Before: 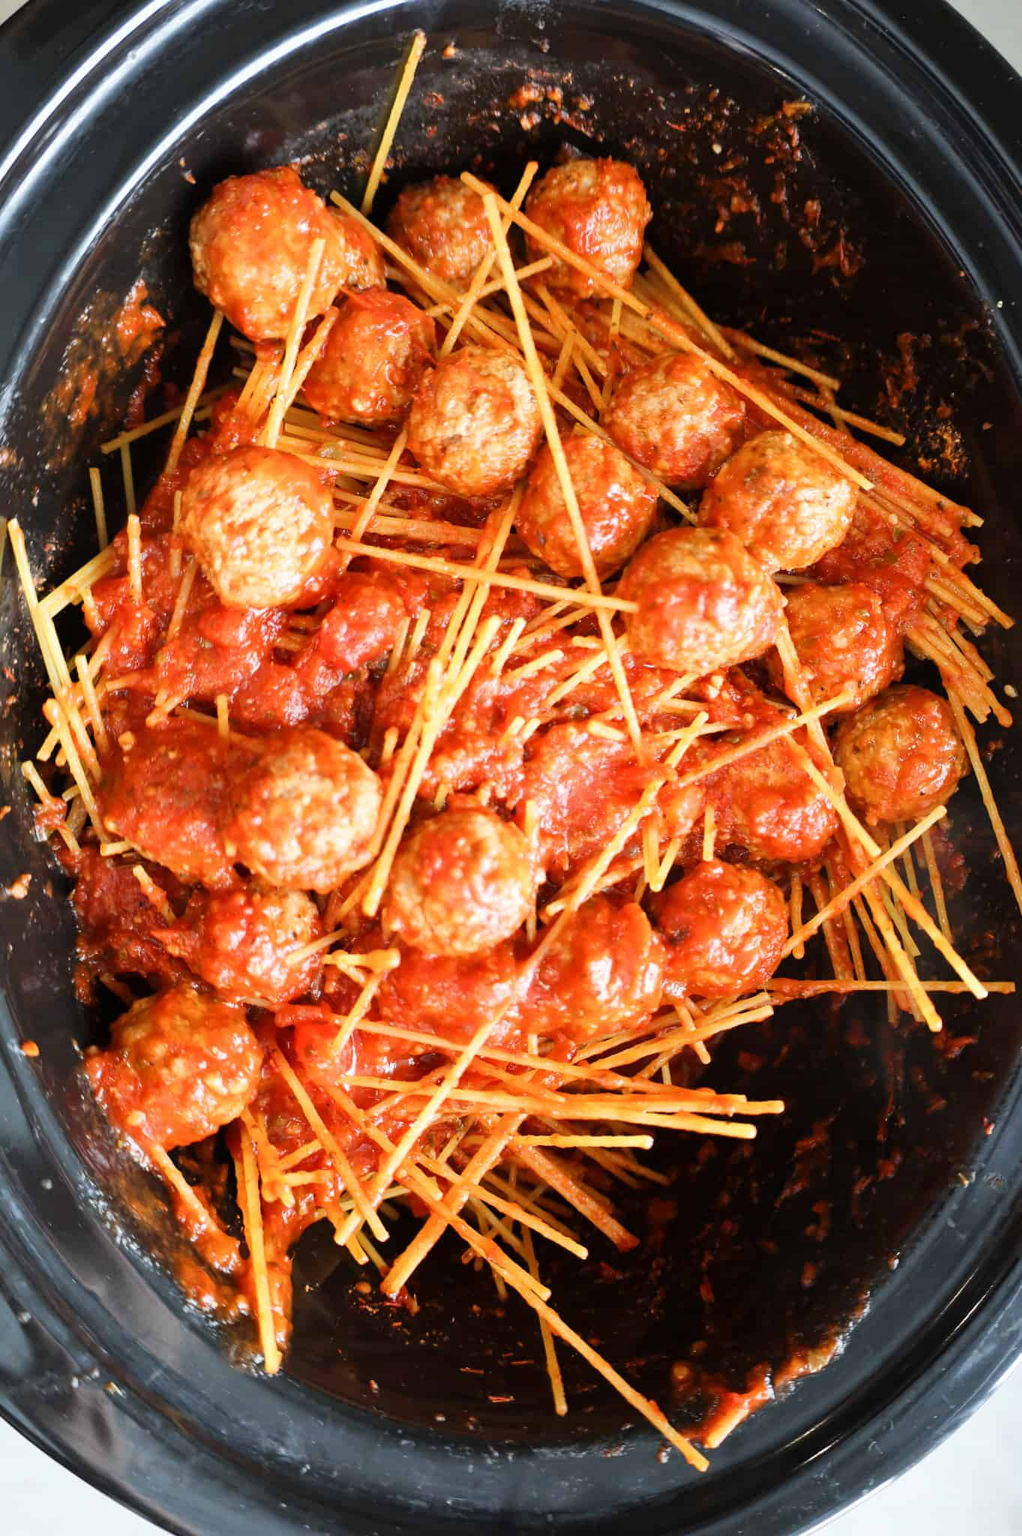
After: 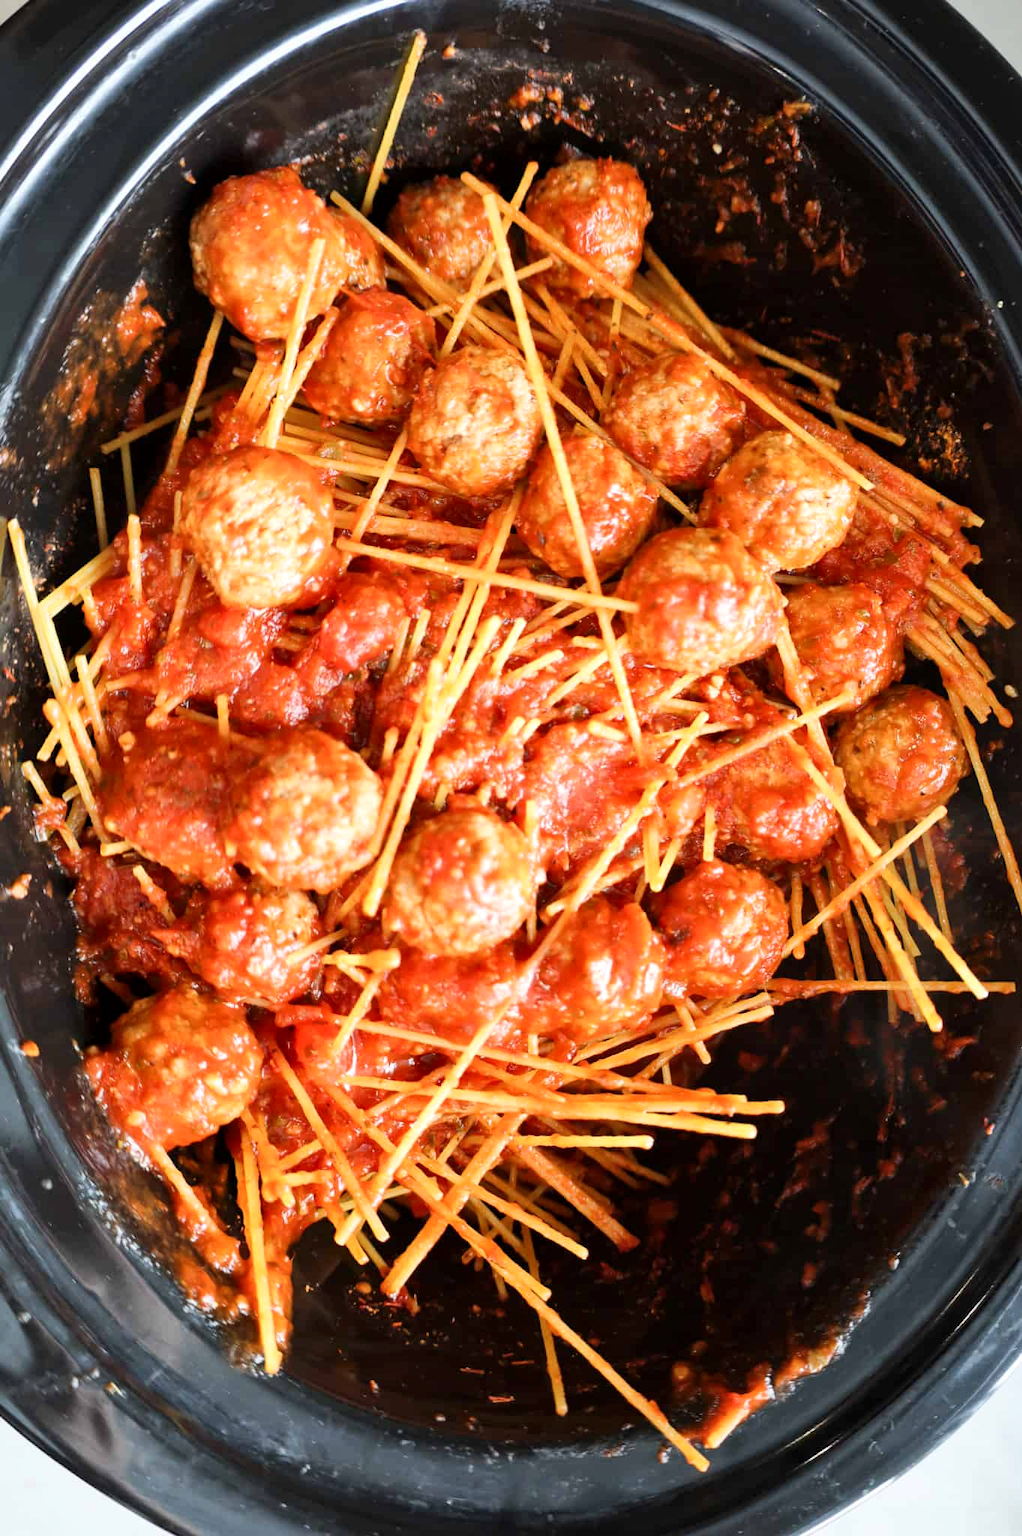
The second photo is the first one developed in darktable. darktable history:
contrast brightness saturation: contrast 0.1, brightness 0.02, saturation 0.02
local contrast: mode bilateral grid, contrast 20, coarseness 50, detail 120%, midtone range 0.2
